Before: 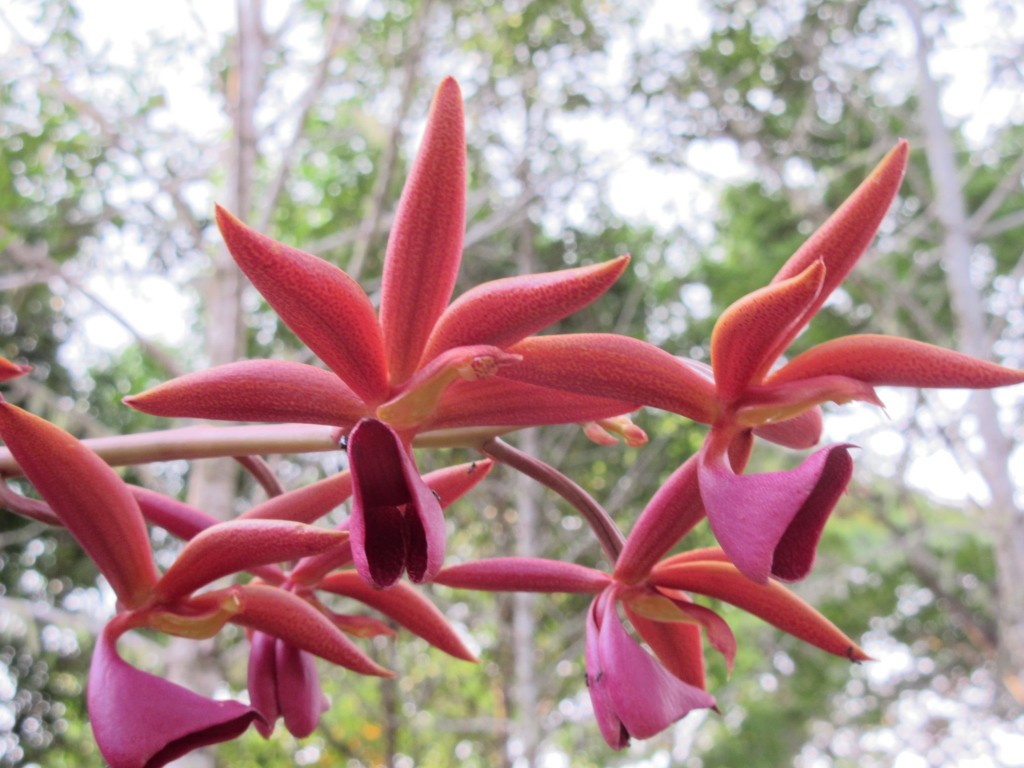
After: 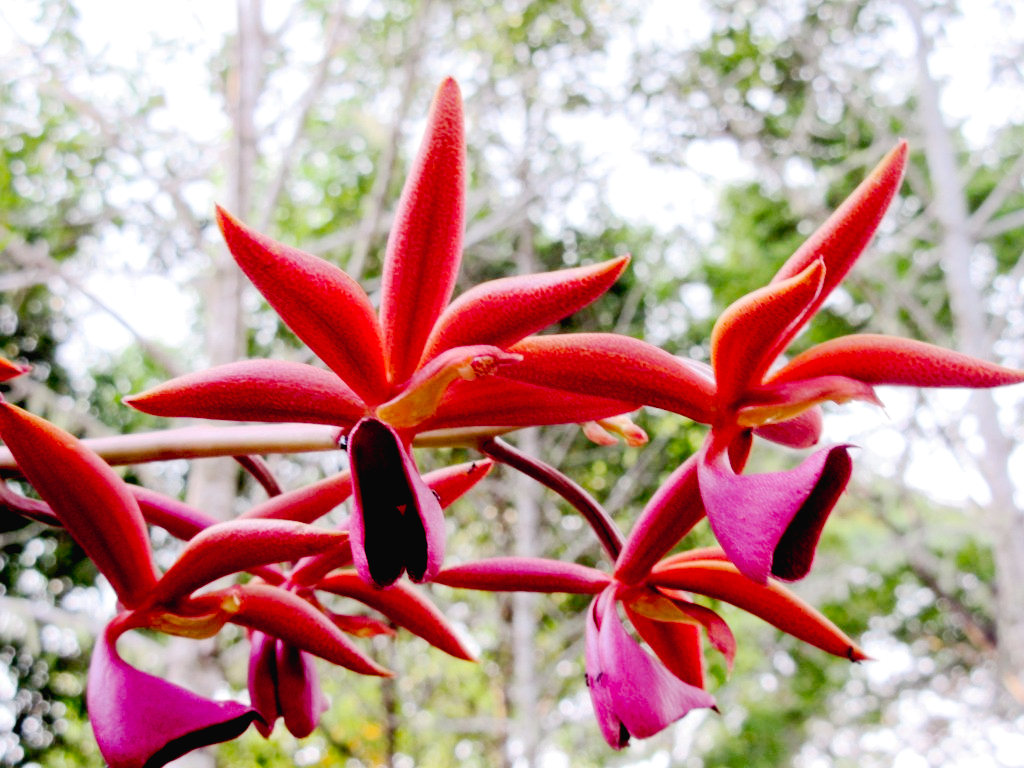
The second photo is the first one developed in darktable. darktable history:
tone equalizer: -8 EV -0.415 EV, -7 EV -0.378 EV, -6 EV -0.328 EV, -5 EV -0.241 EV, -3 EV 0.248 EV, -2 EV 0.306 EV, -1 EV 0.411 EV, +0 EV 0.419 EV, edges refinement/feathering 500, mask exposure compensation -1.57 EV, preserve details no
exposure: black level correction 0.056, exposure -0.034 EV, compensate exposure bias true, compensate highlight preservation false
tone curve: curves: ch0 [(0, 0.019) (0.066, 0.043) (0.189, 0.182) (0.359, 0.417) (0.485, 0.576) (0.656, 0.734) (0.851, 0.861) (0.997, 0.959)]; ch1 [(0, 0) (0.179, 0.123) (0.381, 0.36) (0.425, 0.41) (0.474, 0.472) (0.499, 0.501) (0.514, 0.517) (0.571, 0.584) (0.649, 0.677) (0.812, 0.856) (1, 1)]; ch2 [(0, 0) (0.246, 0.214) (0.421, 0.427) (0.459, 0.484) (0.5, 0.504) (0.518, 0.523) (0.529, 0.544) (0.56, 0.581) (0.617, 0.631) (0.744, 0.734) (0.867, 0.821) (0.993, 0.889)], preserve colors none
